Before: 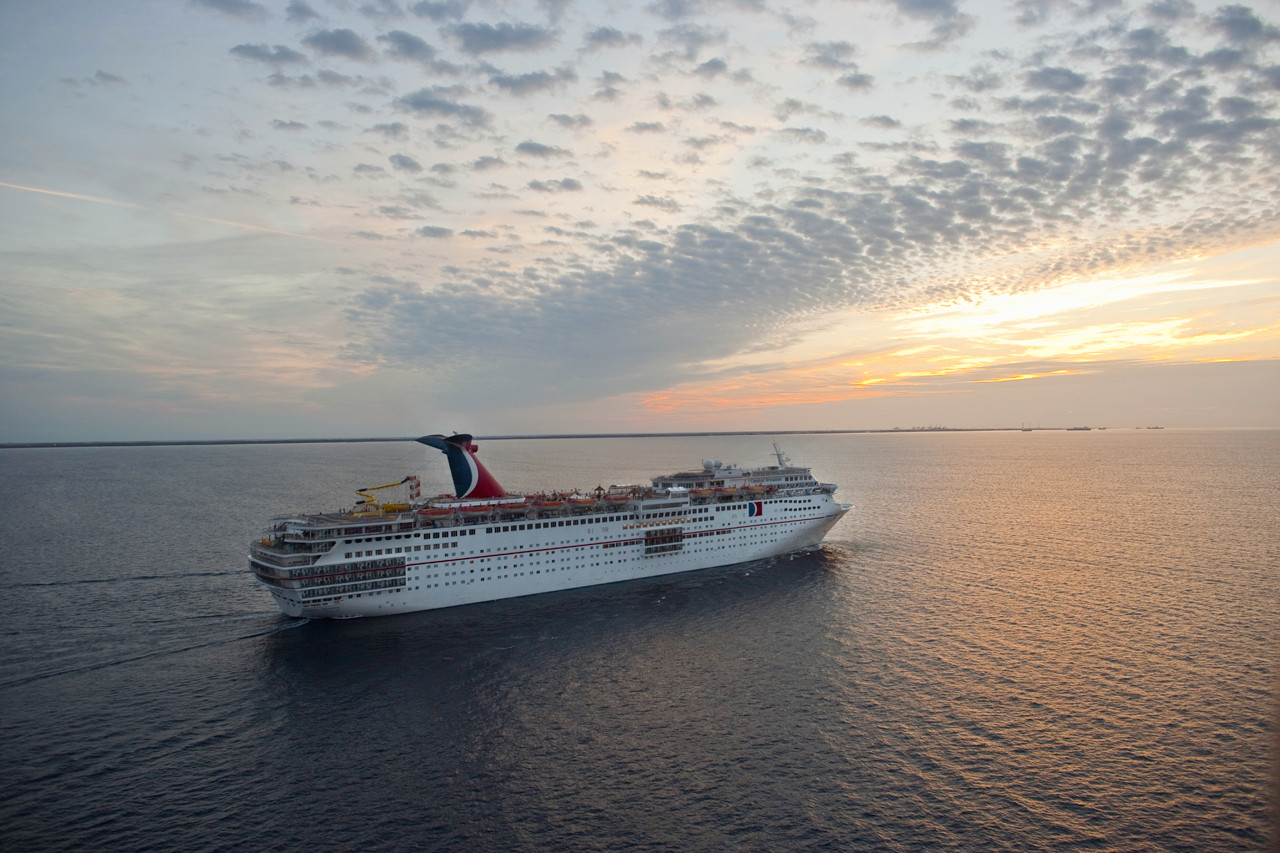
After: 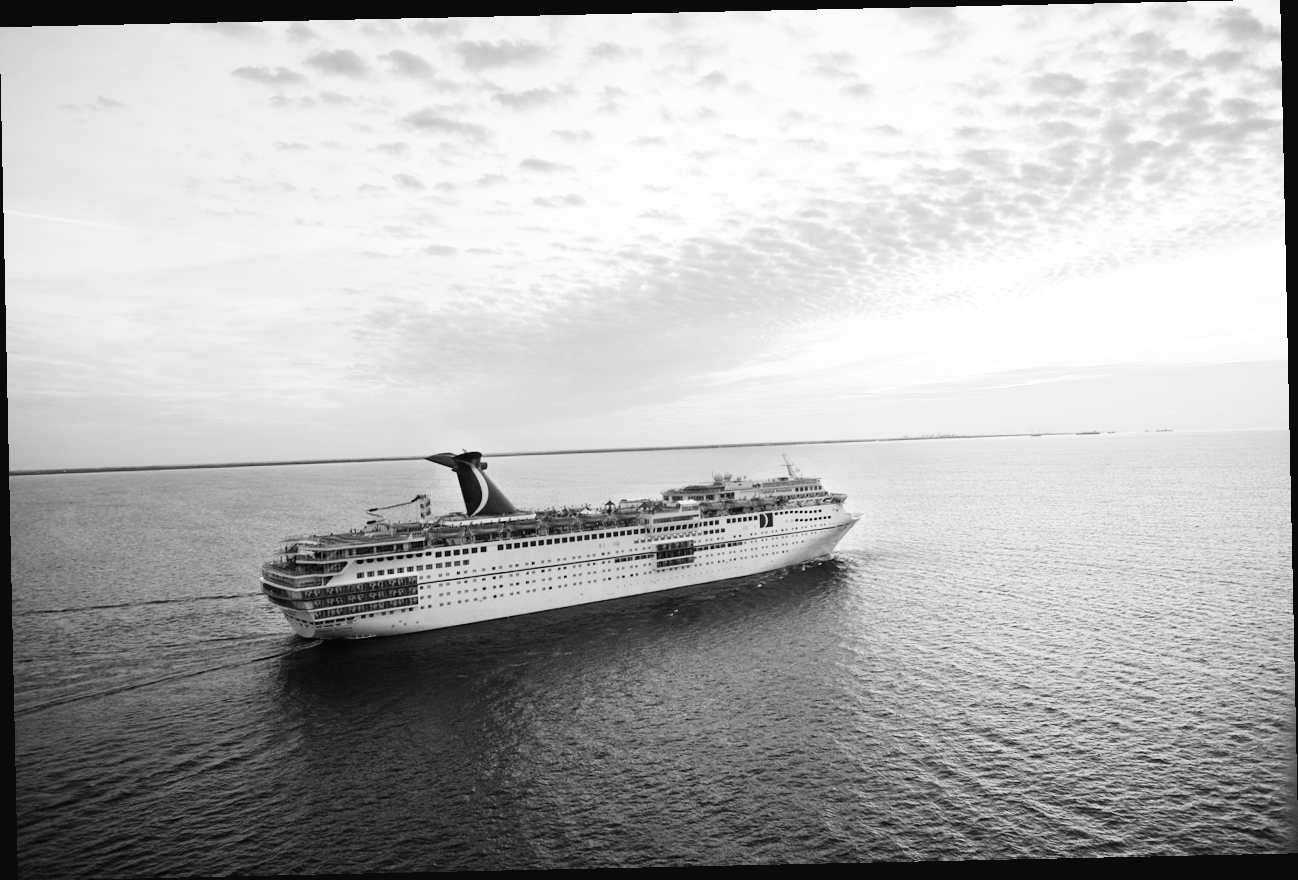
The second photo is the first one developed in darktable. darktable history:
monochrome: size 3.1
rotate and perspective: rotation -1.24°, automatic cropping off
base curve: curves: ch0 [(0, 0.003) (0.001, 0.002) (0.006, 0.004) (0.02, 0.022) (0.048, 0.086) (0.094, 0.234) (0.162, 0.431) (0.258, 0.629) (0.385, 0.8) (0.548, 0.918) (0.751, 0.988) (1, 1)], preserve colors none
